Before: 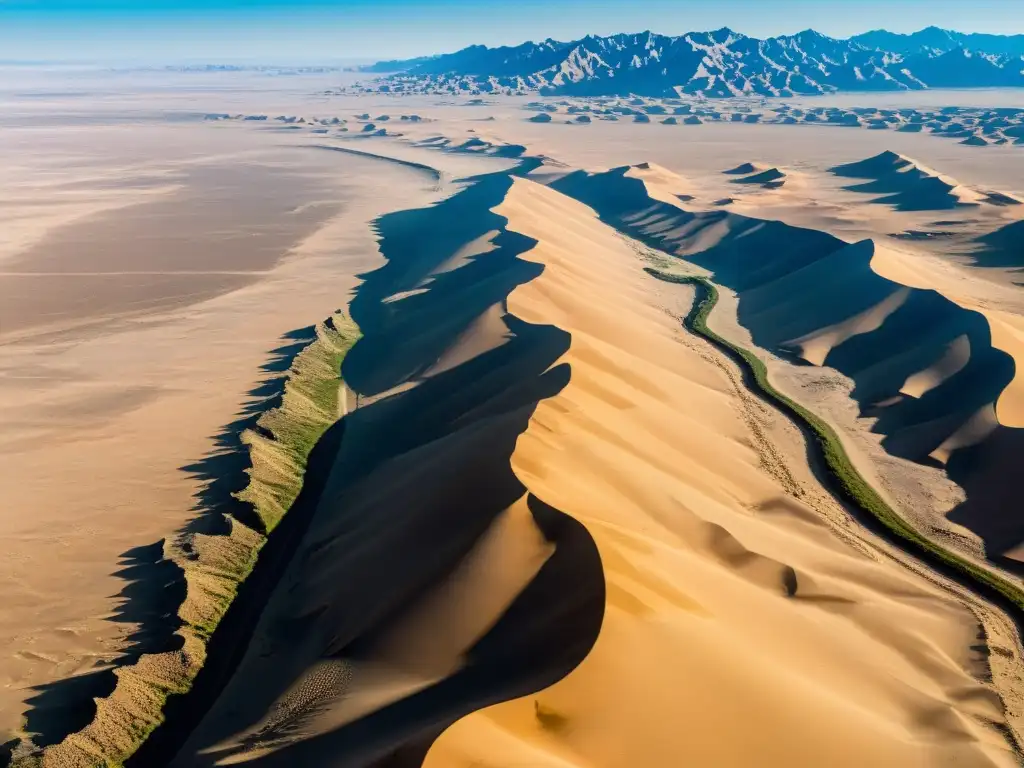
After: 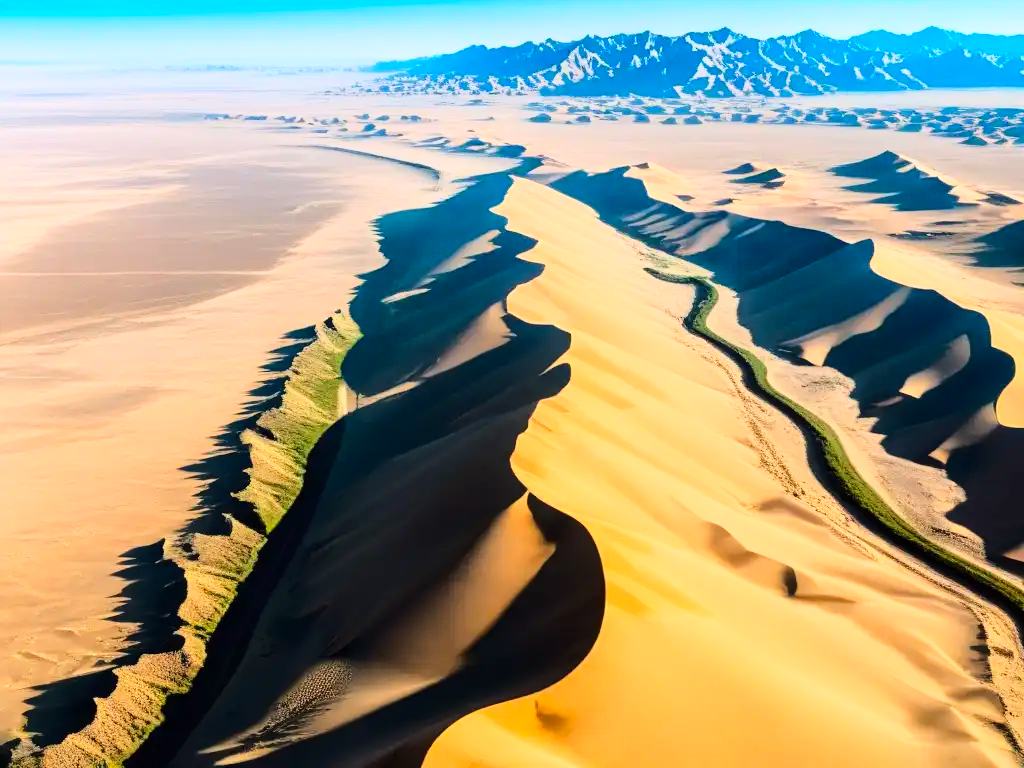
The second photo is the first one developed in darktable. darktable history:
contrast brightness saturation: saturation 0.18
shadows and highlights: shadows 30.86, highlights 0, soften with gaussian
base curve: curves: ch0 [(0, 0) (0.028, 0.03) (0.121, 0.232) (0.46, 0.748) (0.859, 0.968) (1, 1)]
